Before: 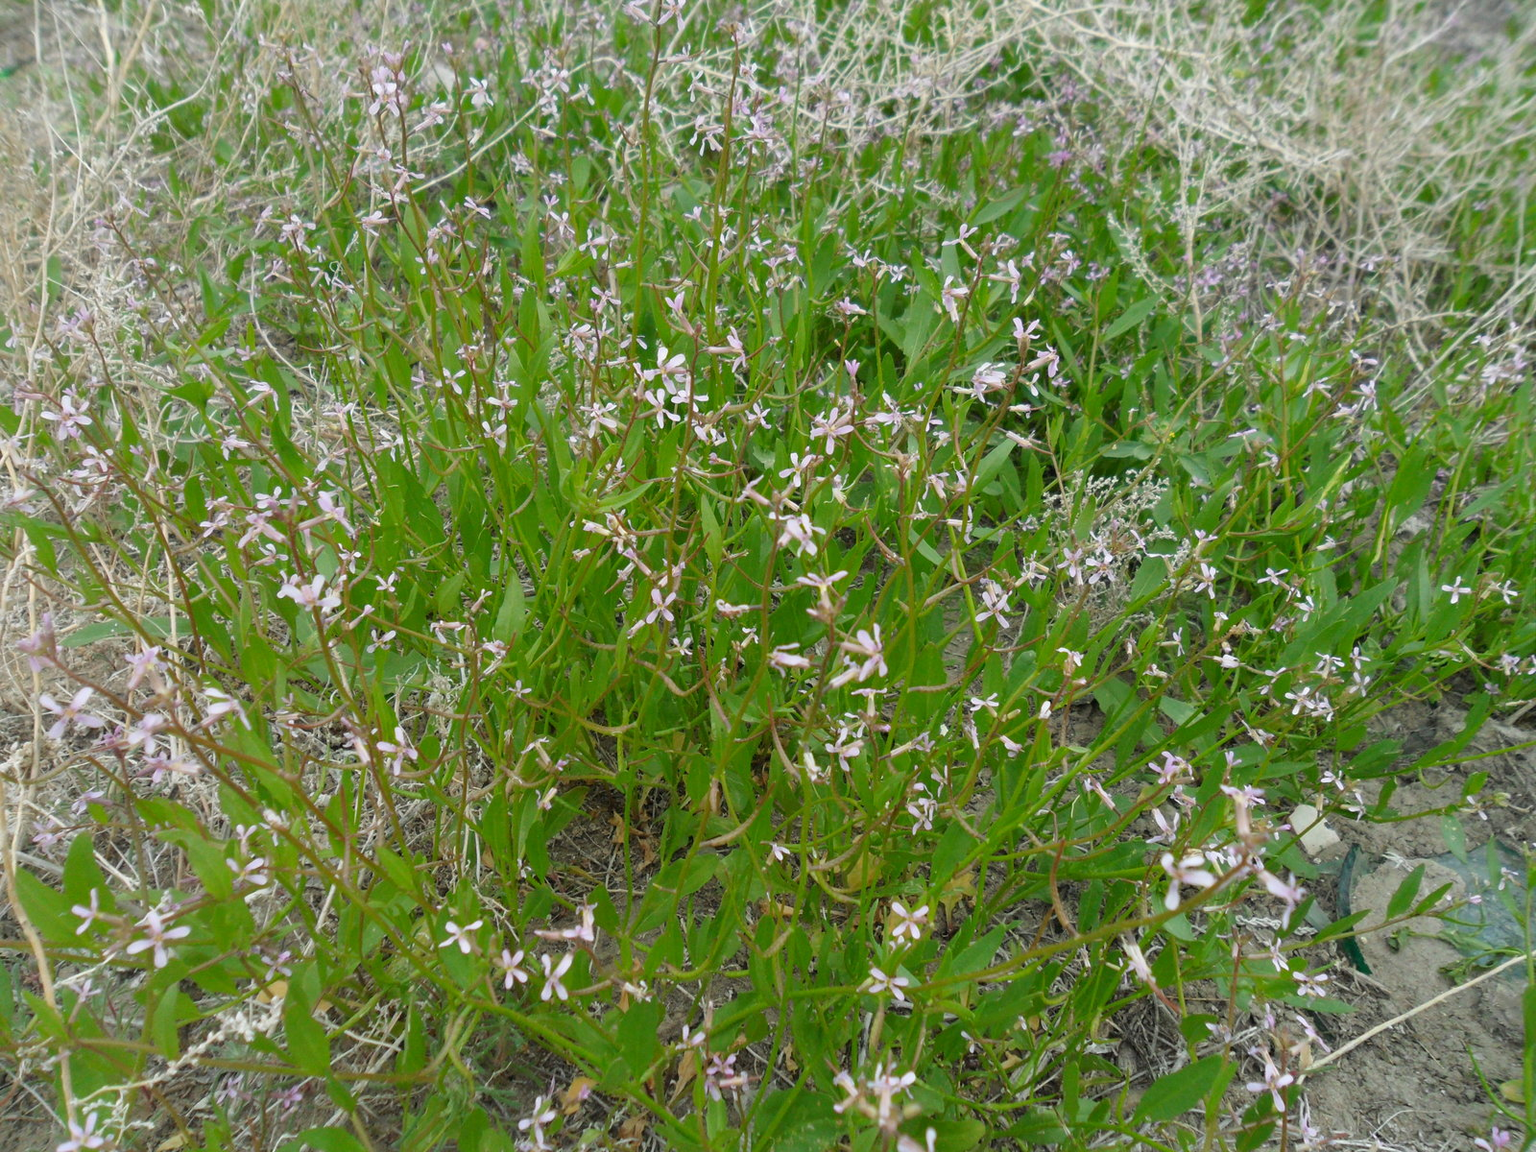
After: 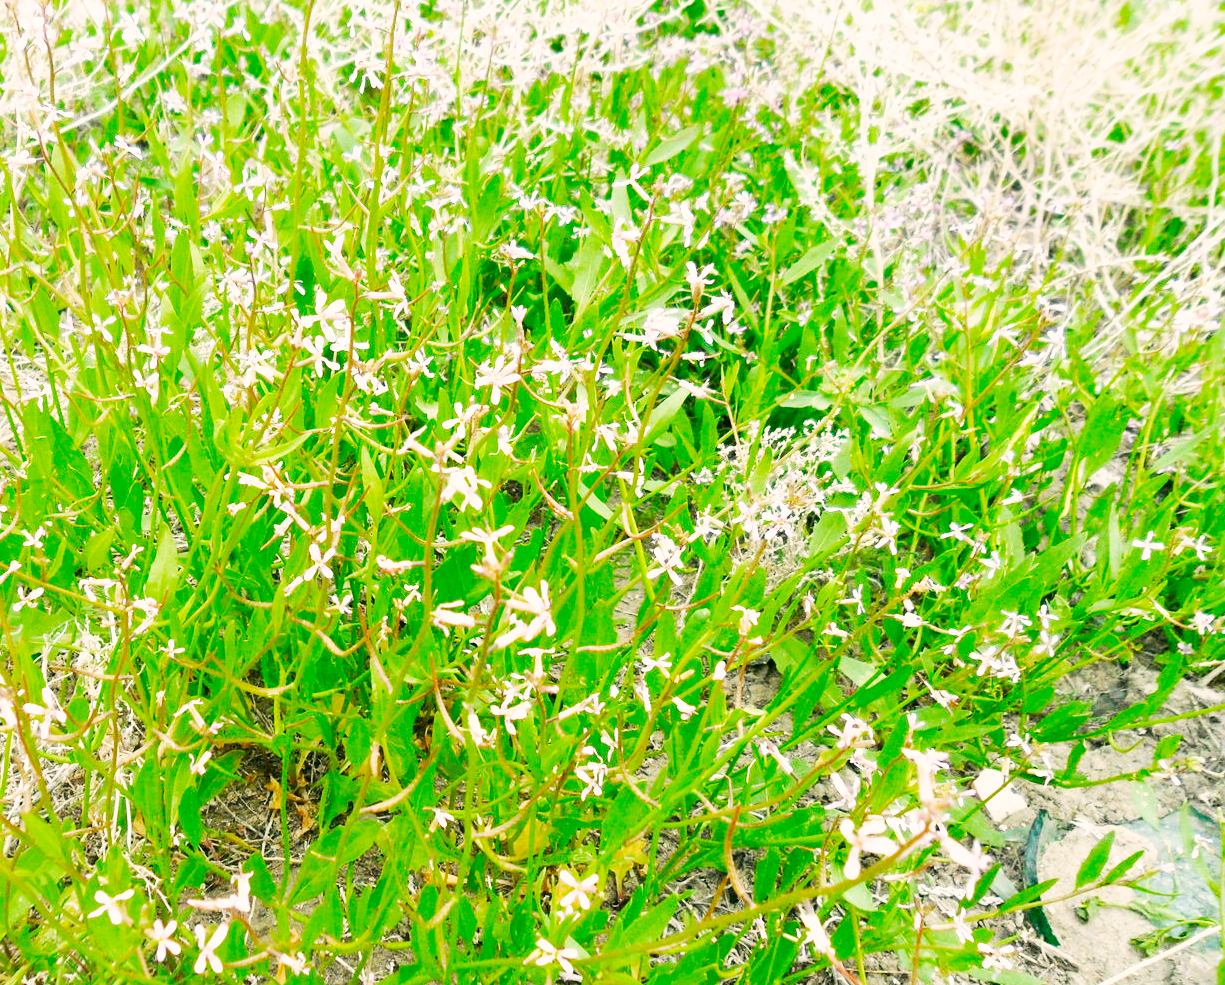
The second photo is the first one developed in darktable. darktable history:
exposure: black level correction 0, exposure 0.5 EV, compensate highlight preservation false
color correction: highlights a* 4.02, highlights b* 4.98, shadows a* -7.55, shadows b* 4.98
crop: left 23.095%, top 5.827%, bottom 11.854%
base curve: curves: ch0 [(0, 0) (0.007, 0.004) (0.027, 0.03) (0.046, 0.07) (0.207, 0.54) (0.442, 0.872) (0.673, 0.972) (1, 1)], preserve colors none
vibrance: vibrance 75%
